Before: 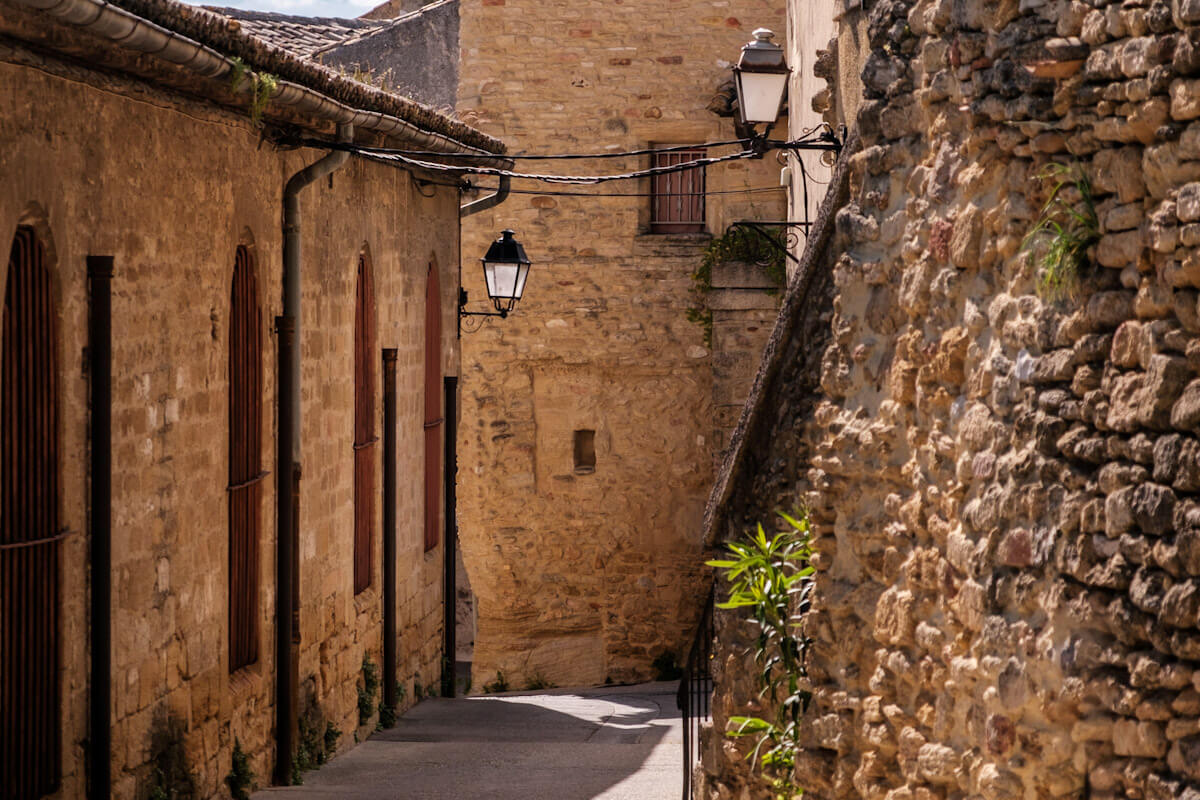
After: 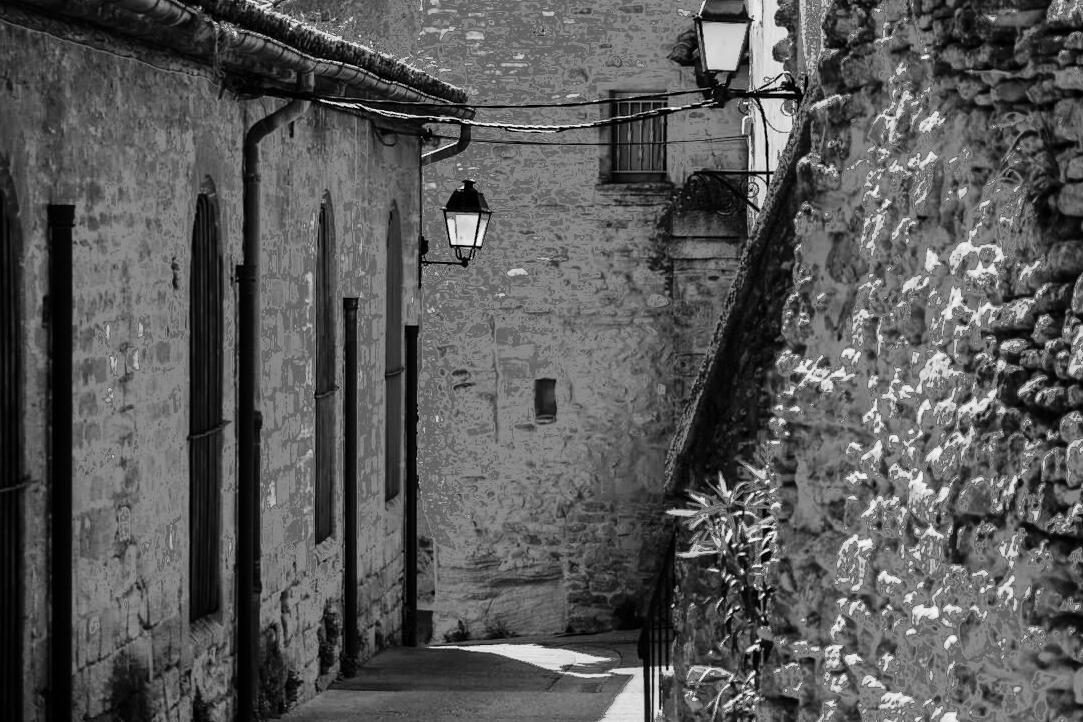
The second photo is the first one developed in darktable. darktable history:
fill light: exposure -0.73 EV, center 0.69, width 2.2
base curve: curves: ch0 [(0, 0) (0.036, 0.025) (0.121, 0.166) (0.206, 0.329) (0.605, 0.79) (1, 1)], preserve colors none
monochrome: a 26.22, b 42.67, size 0.8
crop: left 3.305%, top 6.436%, right 6.389%, bottom 3.258%
